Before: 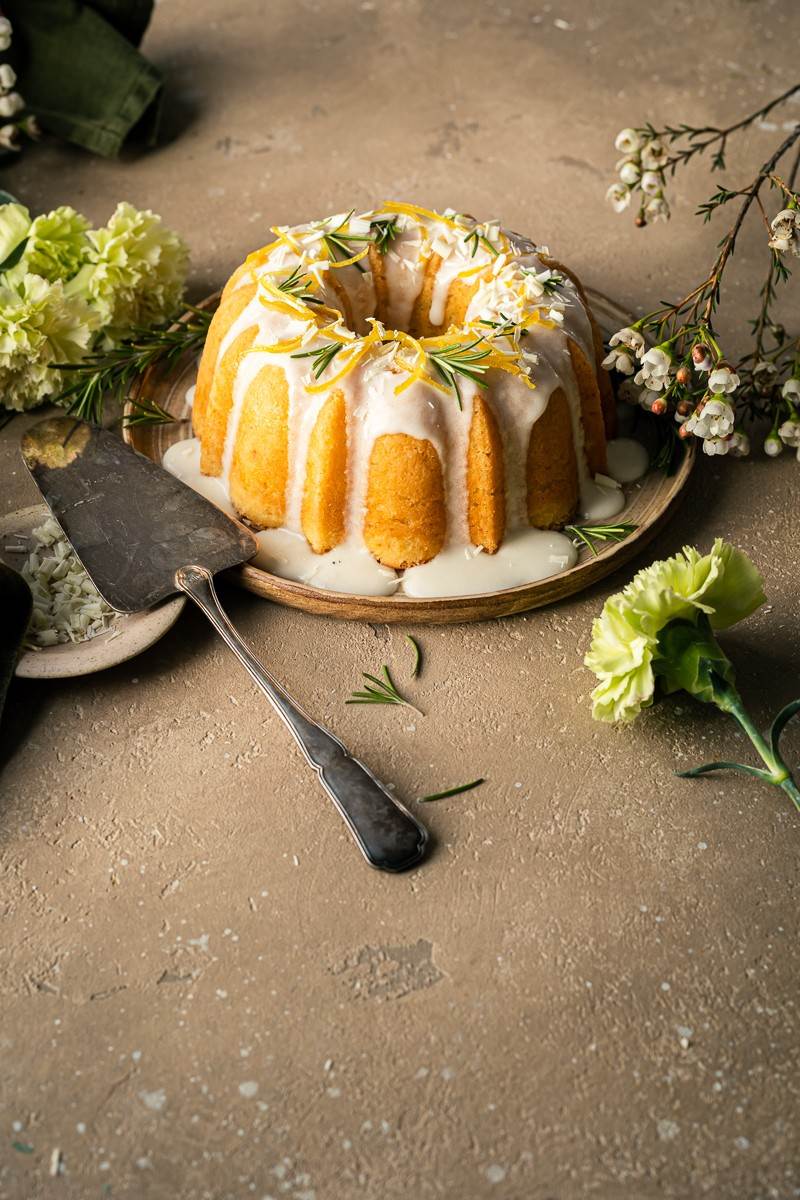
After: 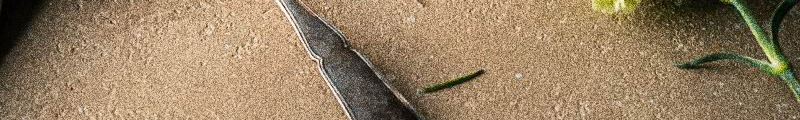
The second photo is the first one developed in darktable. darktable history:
crop and rotate: top 59.084%, bottom 30.916%
grain: coarseness 30.02 ISO, strength 100%
